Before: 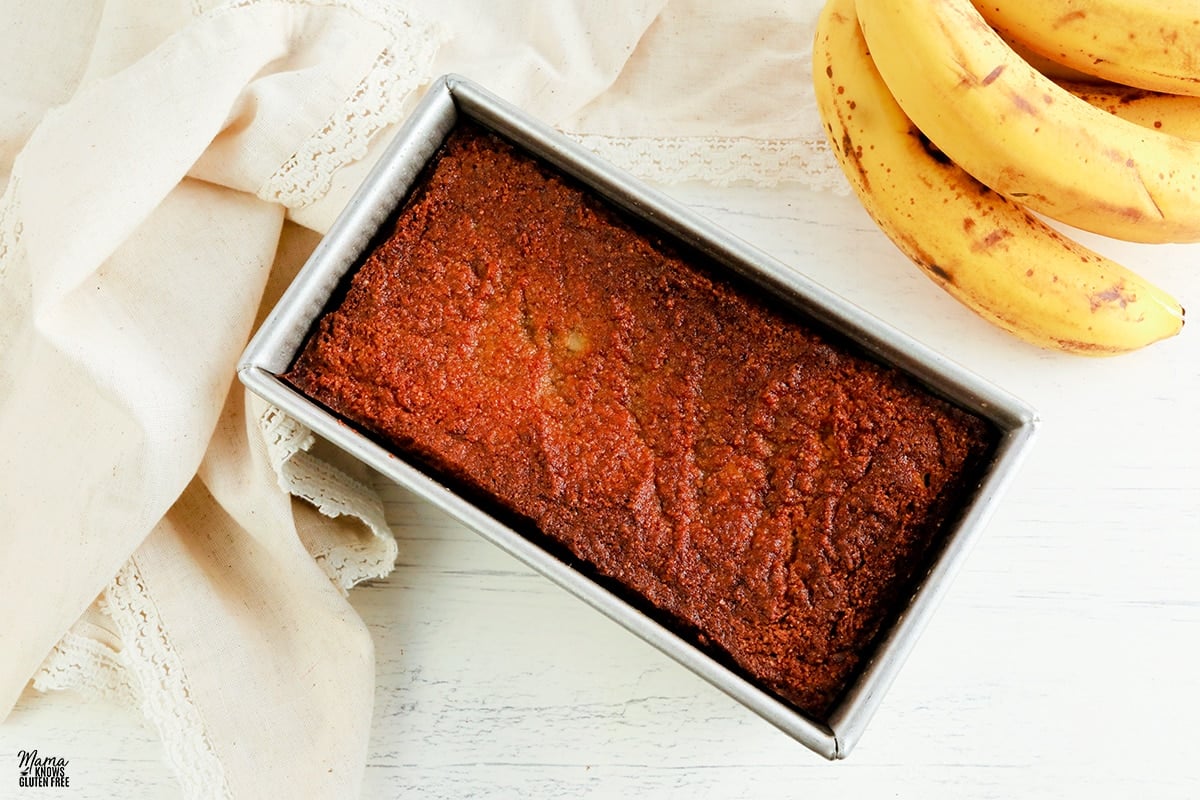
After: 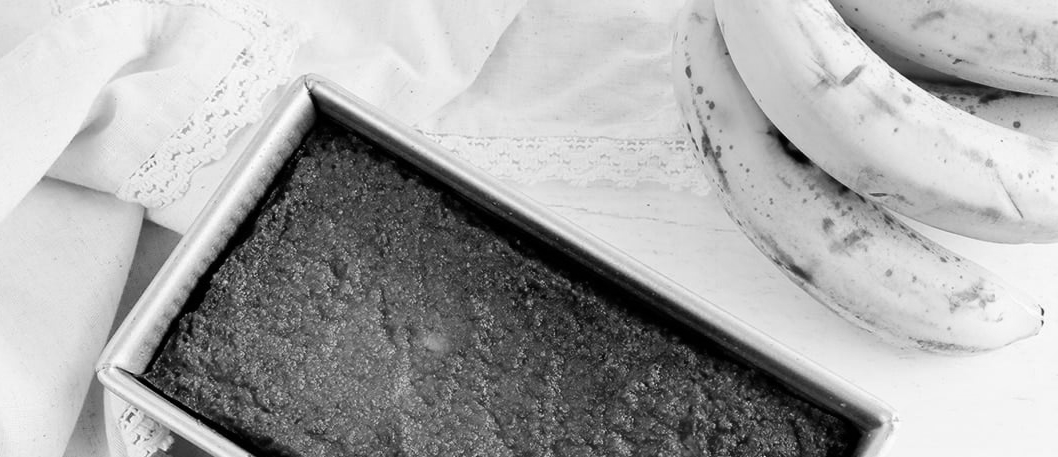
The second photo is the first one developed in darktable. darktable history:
crop and rotate: left 11.812%, bottom 42.776%
monochrome: a -6.99, b 35.61, size 1.4
